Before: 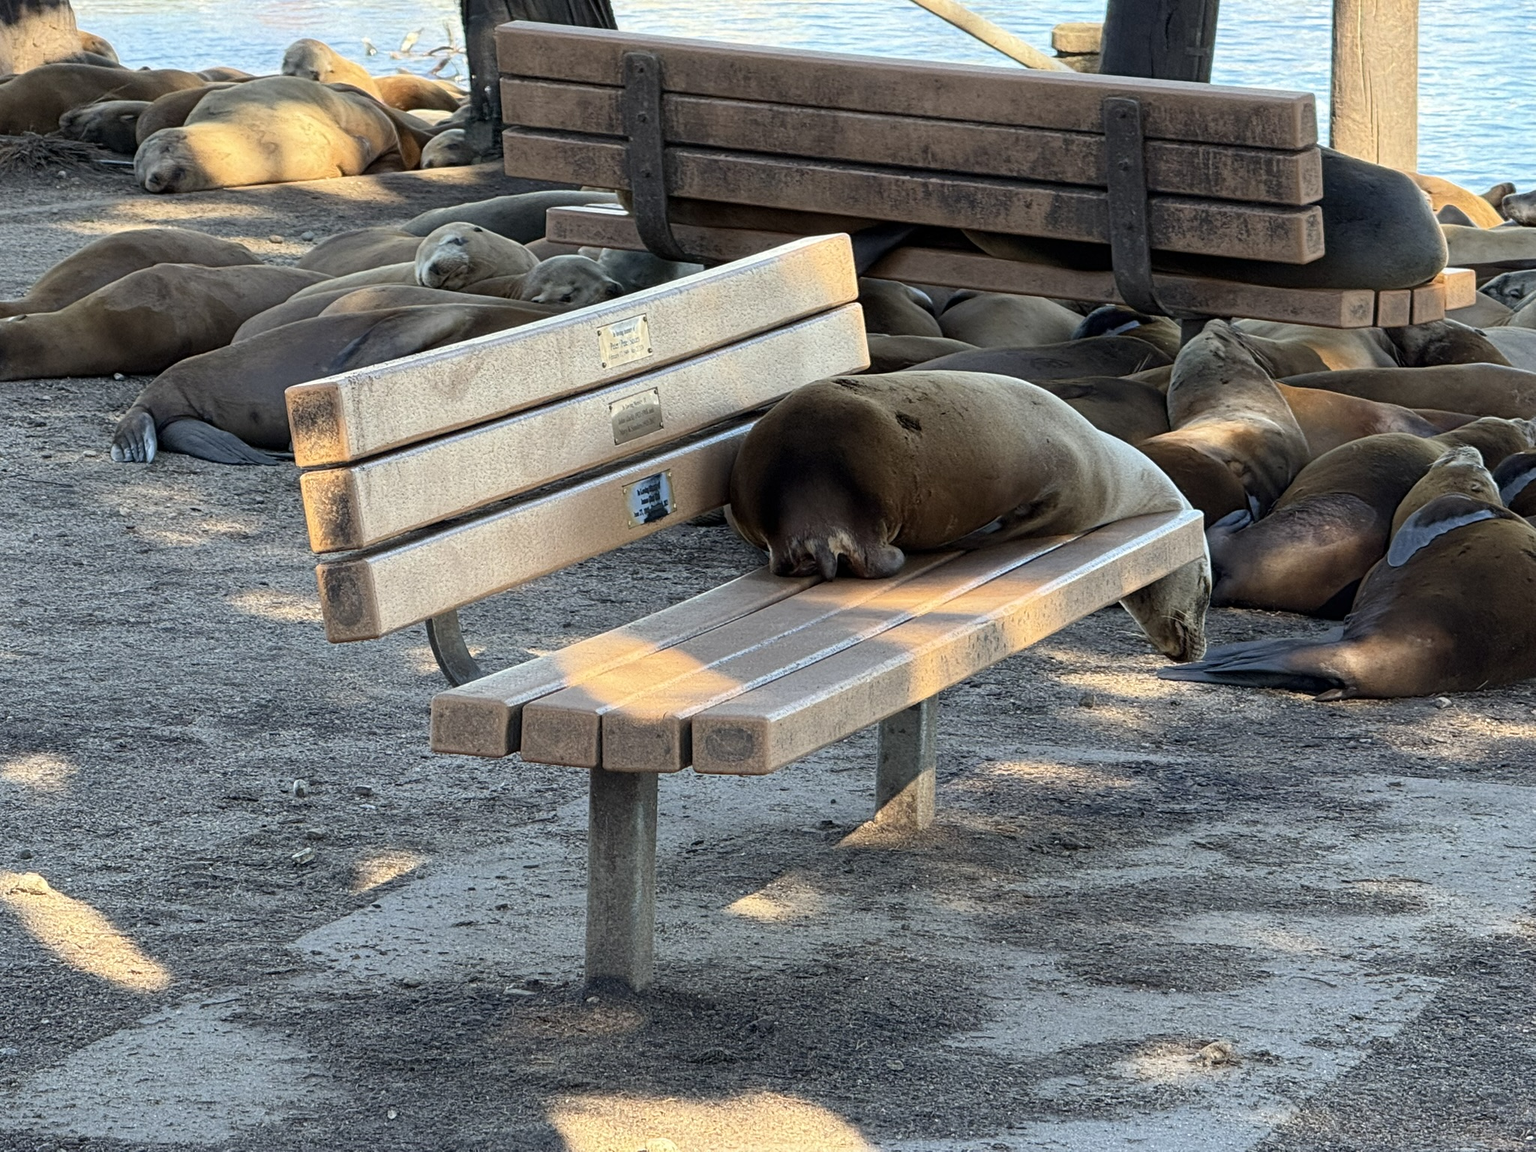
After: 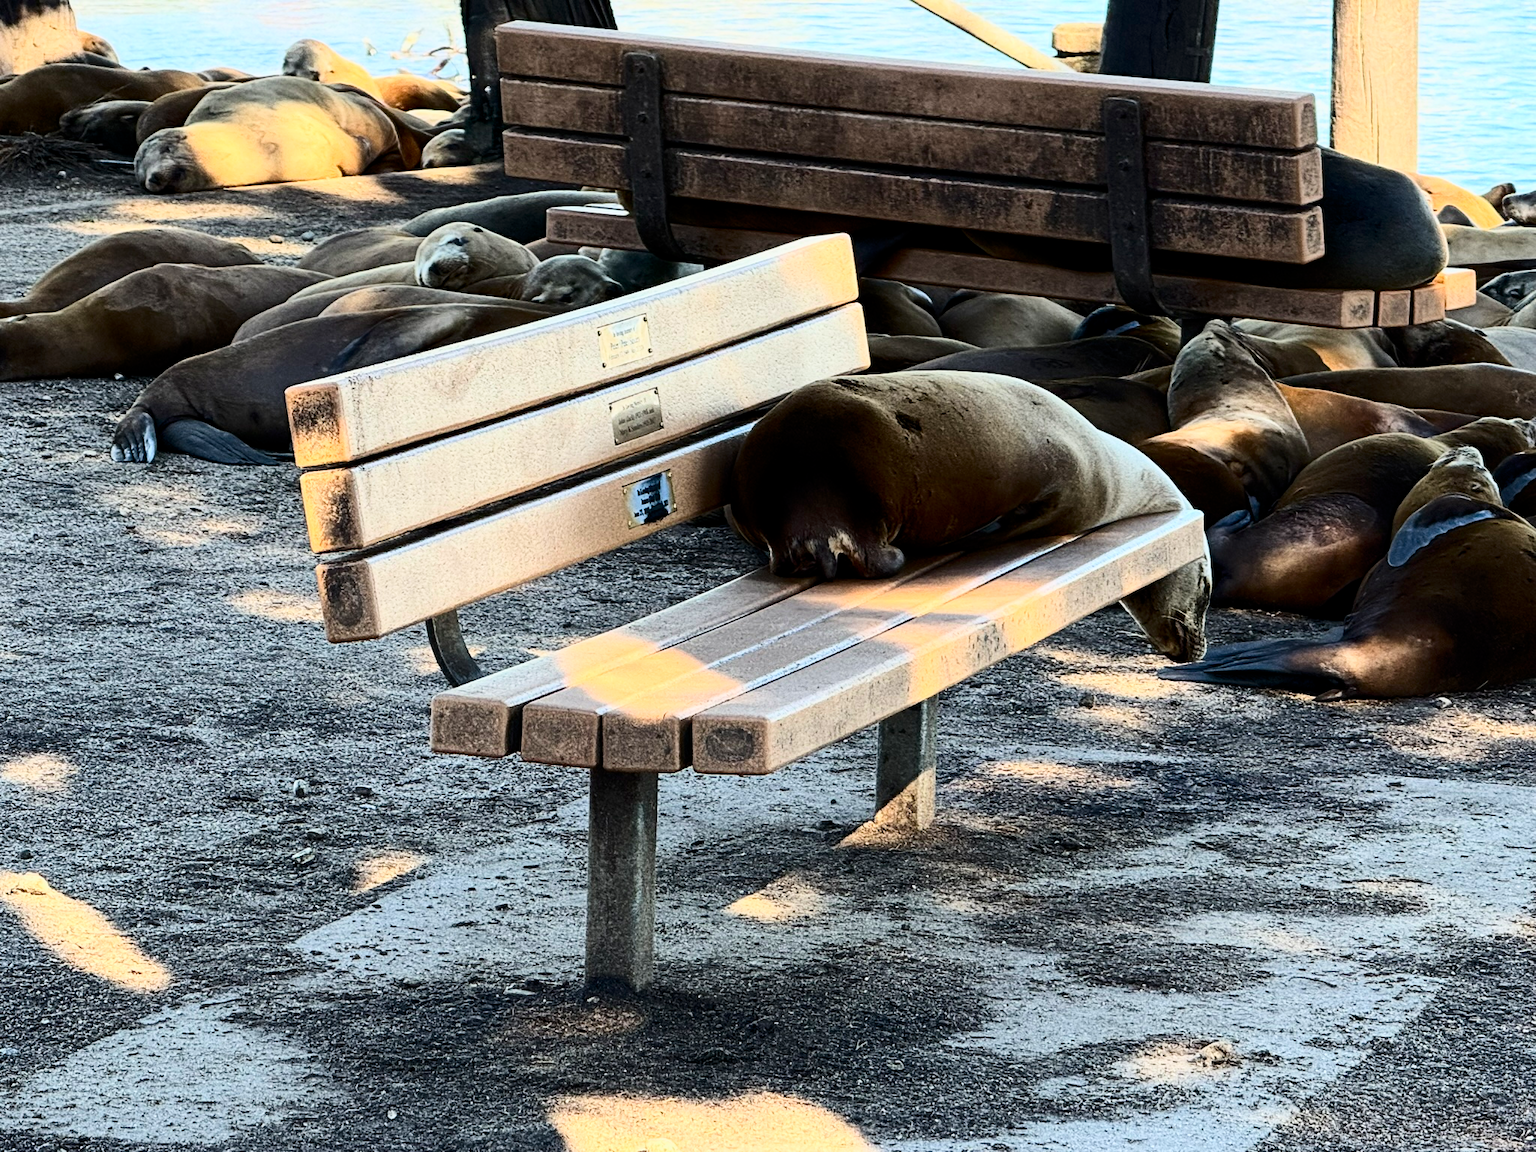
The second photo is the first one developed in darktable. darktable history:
contrast brightness saturation: contrast 0.408, brightness 0.042, saturation 0.247
filmic rgb: middle gray luminance 9.23%, black relative exposure -10.68 EV, white relative exposure 3.45 EV, target black luminance 0%, hardness 5.97, latitude 59.57%, contrast 1.087, highlights saturation mix 4.31%, shadows ↔ highlights balance 29.53%
